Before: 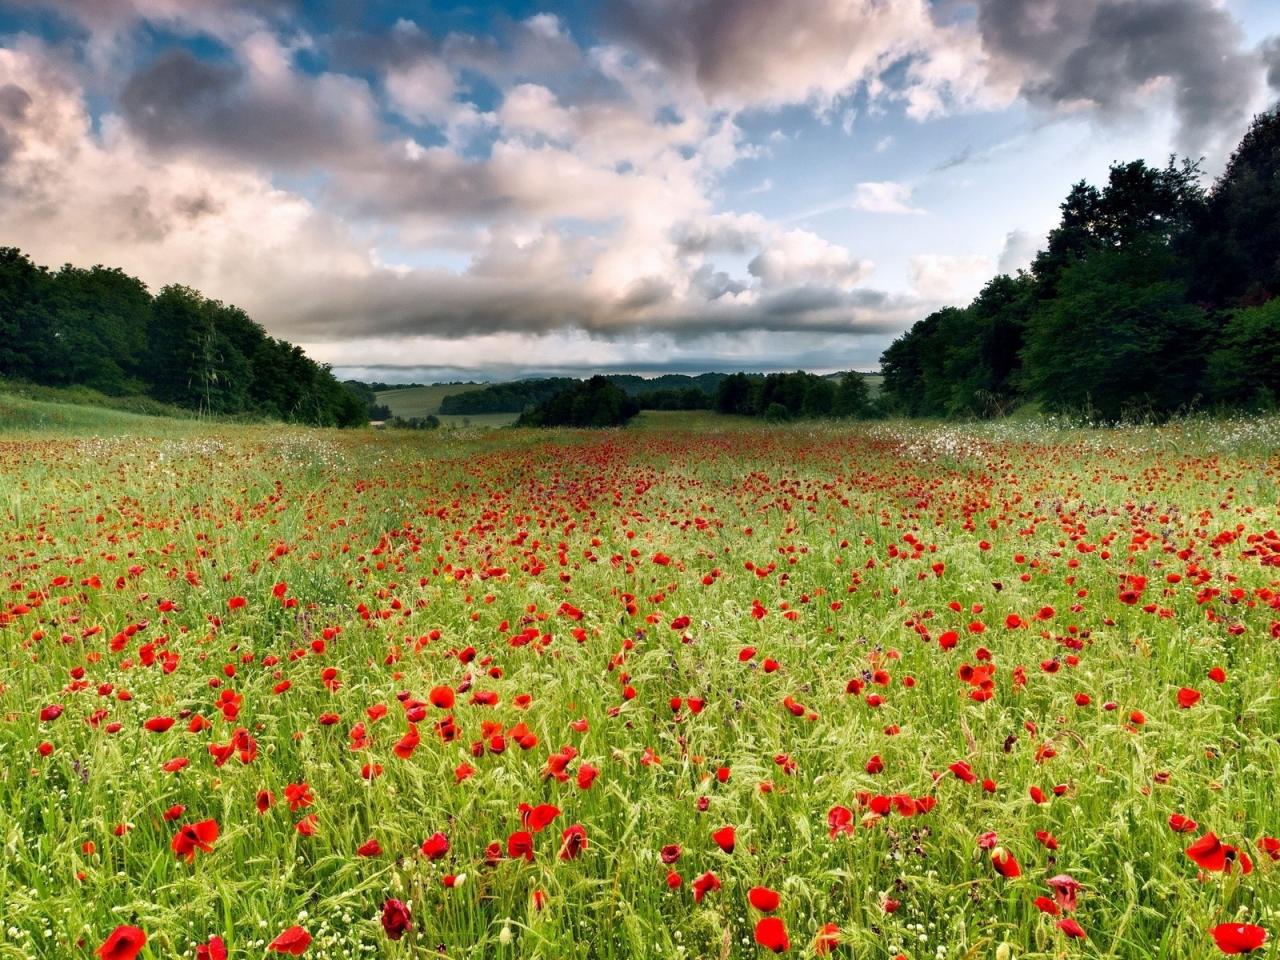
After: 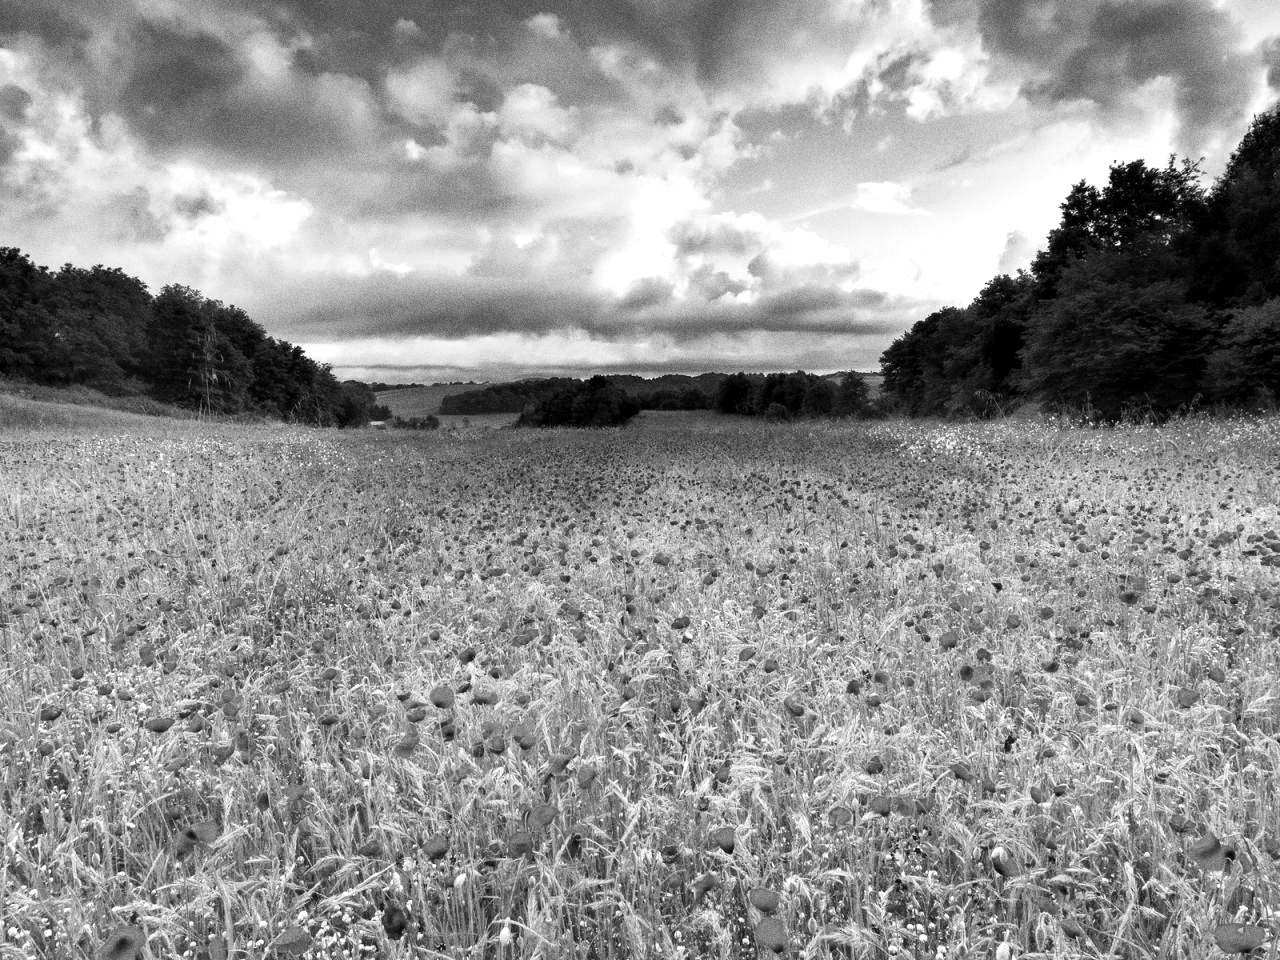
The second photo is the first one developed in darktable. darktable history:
exposure: exposure 0.217 EV, compensate highlight preservation false
grain: coarseness 0.09 ISO, strength 40%
local contrast: mode bilateral grid, contrast 20, coarseness 50, detail 120%, midtone range 0.2
monochrome: on, module defaults
